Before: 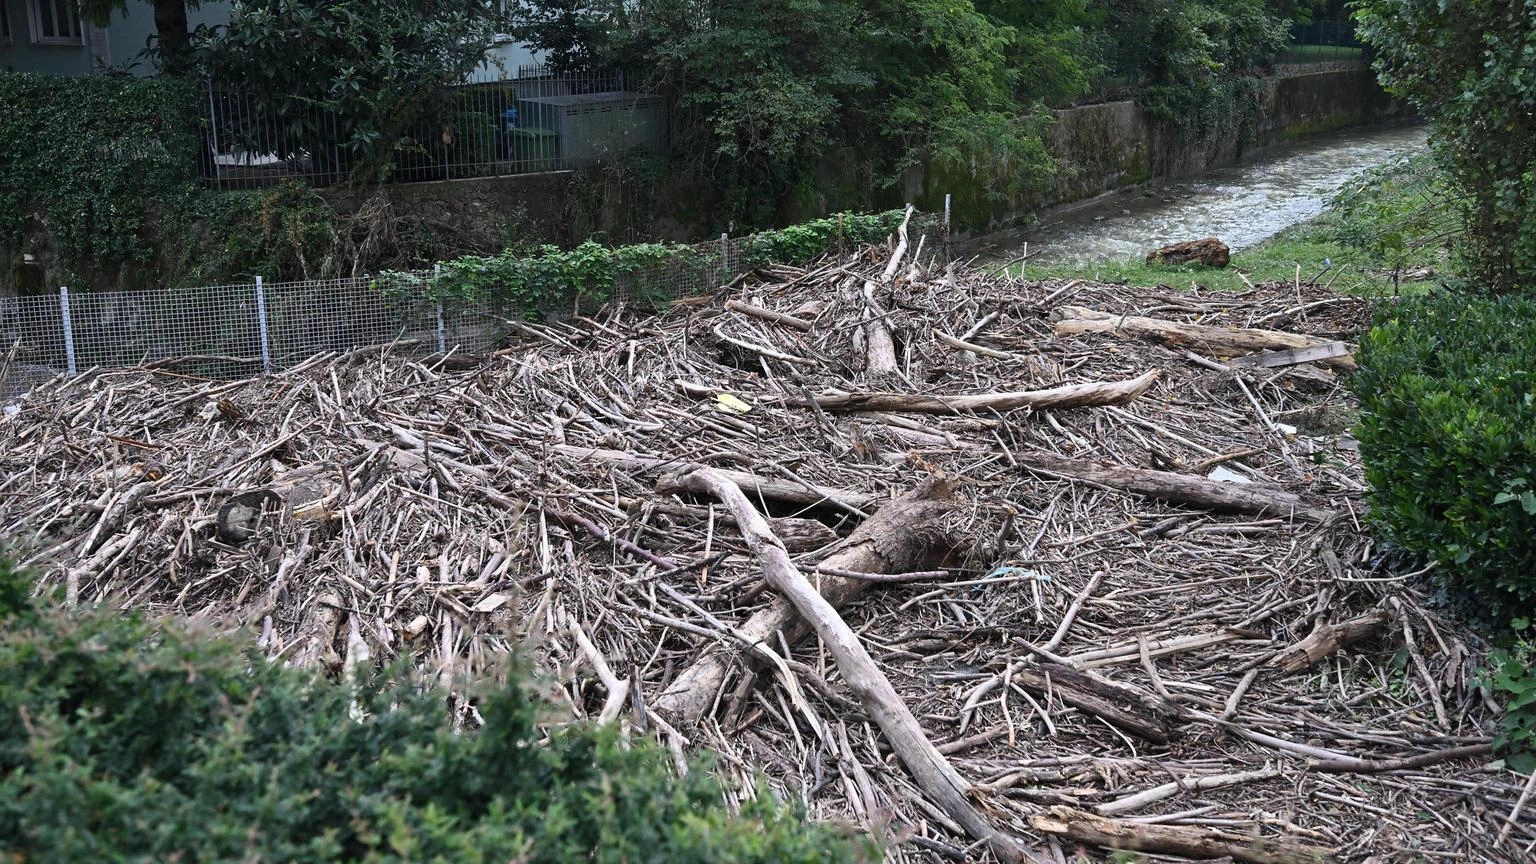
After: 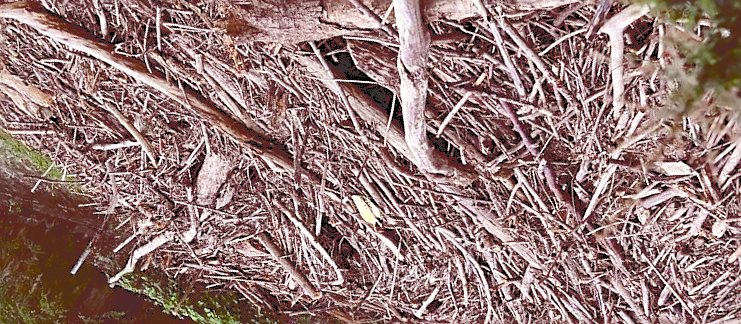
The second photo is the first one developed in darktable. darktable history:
color balance rgb: power › chroma 1.548%, power › hue 27.94°, global offset › luminance -0.225%, global offset › chroma 0.272%, perceptual saturation grading › global saturation 20%, perceptual saturation grading › highlights -24.869%, perceptual saturation grading › shadows 24.002%
tone curve: curves: ch0 [(0, 0) (0.003, 0.211) (0.011, 0.211) (0.025, 0.215) (0.044, 0.218) (0.069, 0.224) (0.1, 0.227) (0.136, 0.233) (0.177, 0.247) (0.224, 0.275) (0.277, 0.309) (0.335, 0.366) (0.399, 0.438) (0.468, 0.515) (0.543, 0.586) (0.623, 0.658) (0.709, 0.735) (0.801, 0.821) (0.898, 0.889) (1, 1)], color space Lab, independent channels, preserve colors none
sharpen: on, module defaults
crop and rotate: angle 148.06°, left 9.141%, top 15.594%, right 4.457%, bottom 17.124%
